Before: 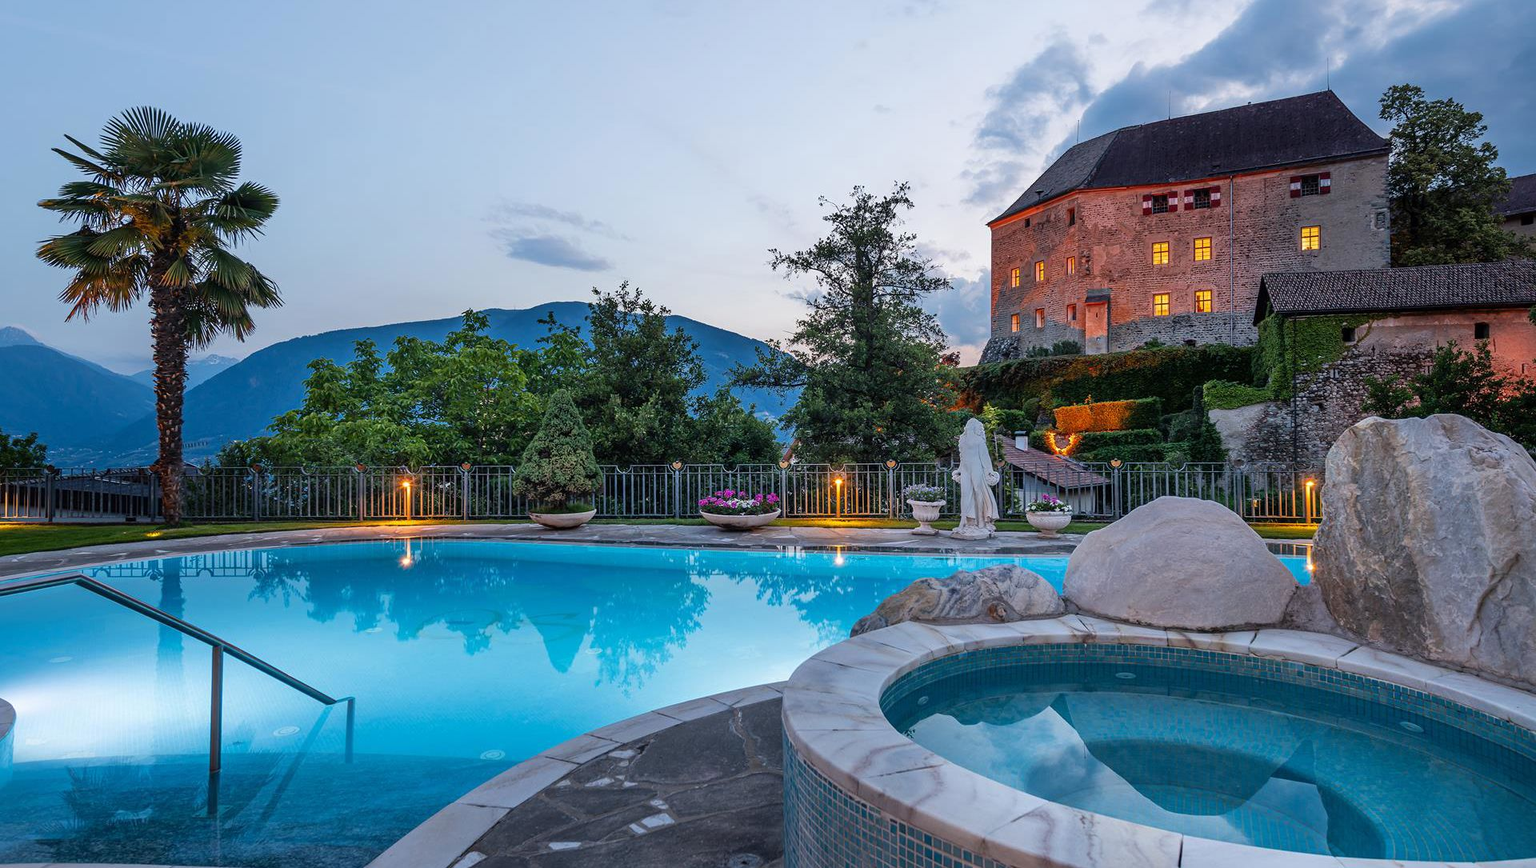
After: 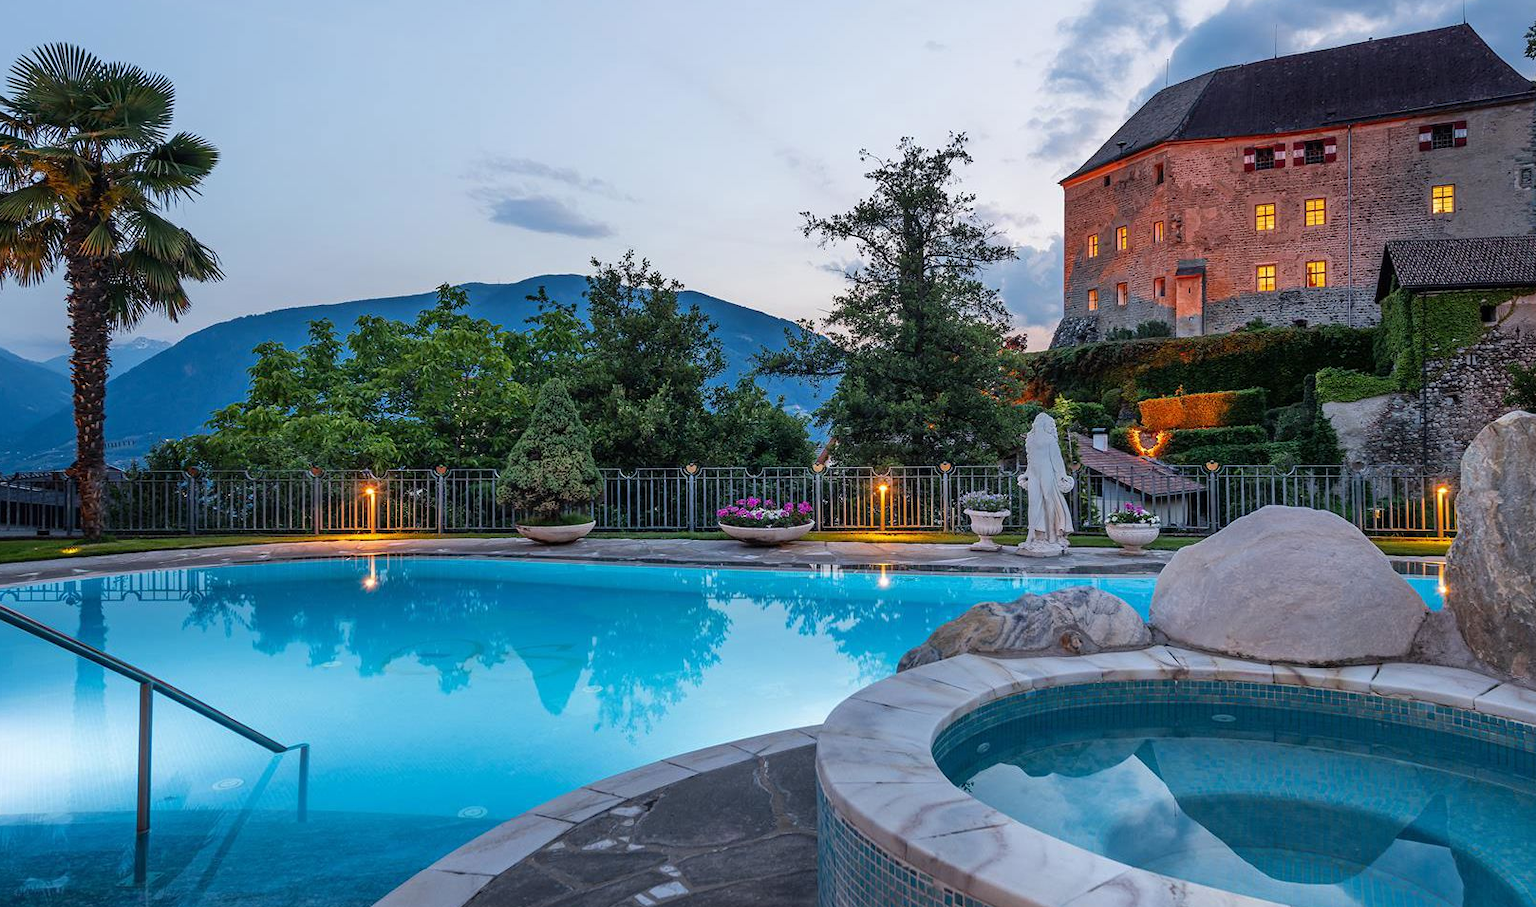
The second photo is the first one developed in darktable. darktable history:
crop: left 6.168%, top 8.193%, right 9.551%, bottom 3.667%
